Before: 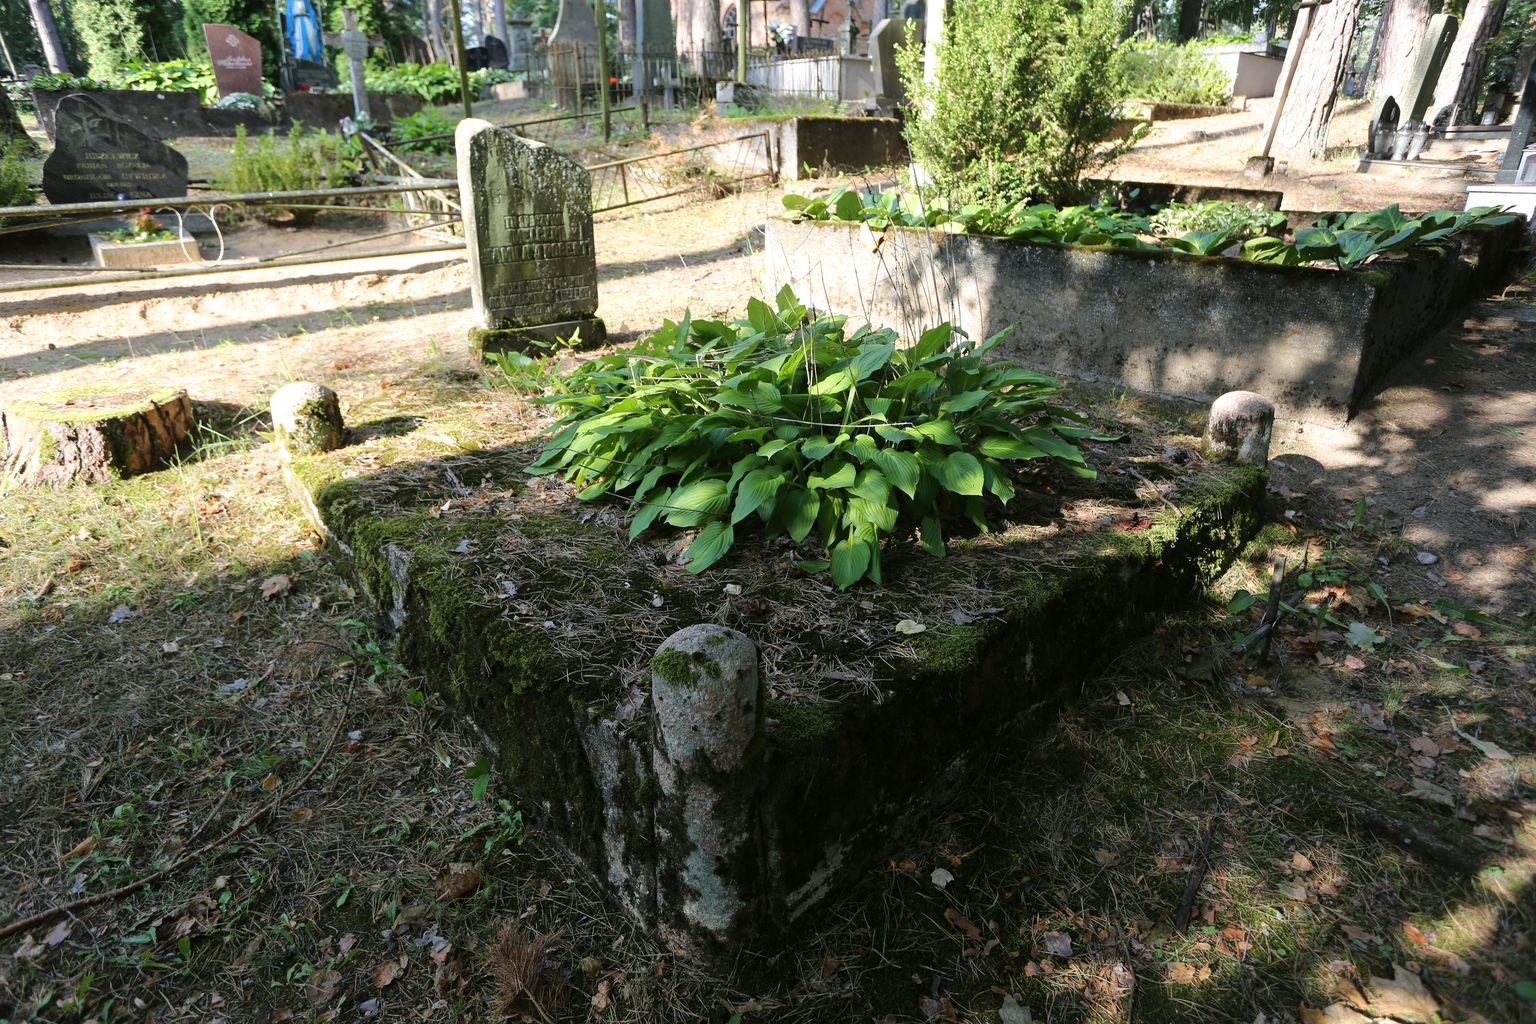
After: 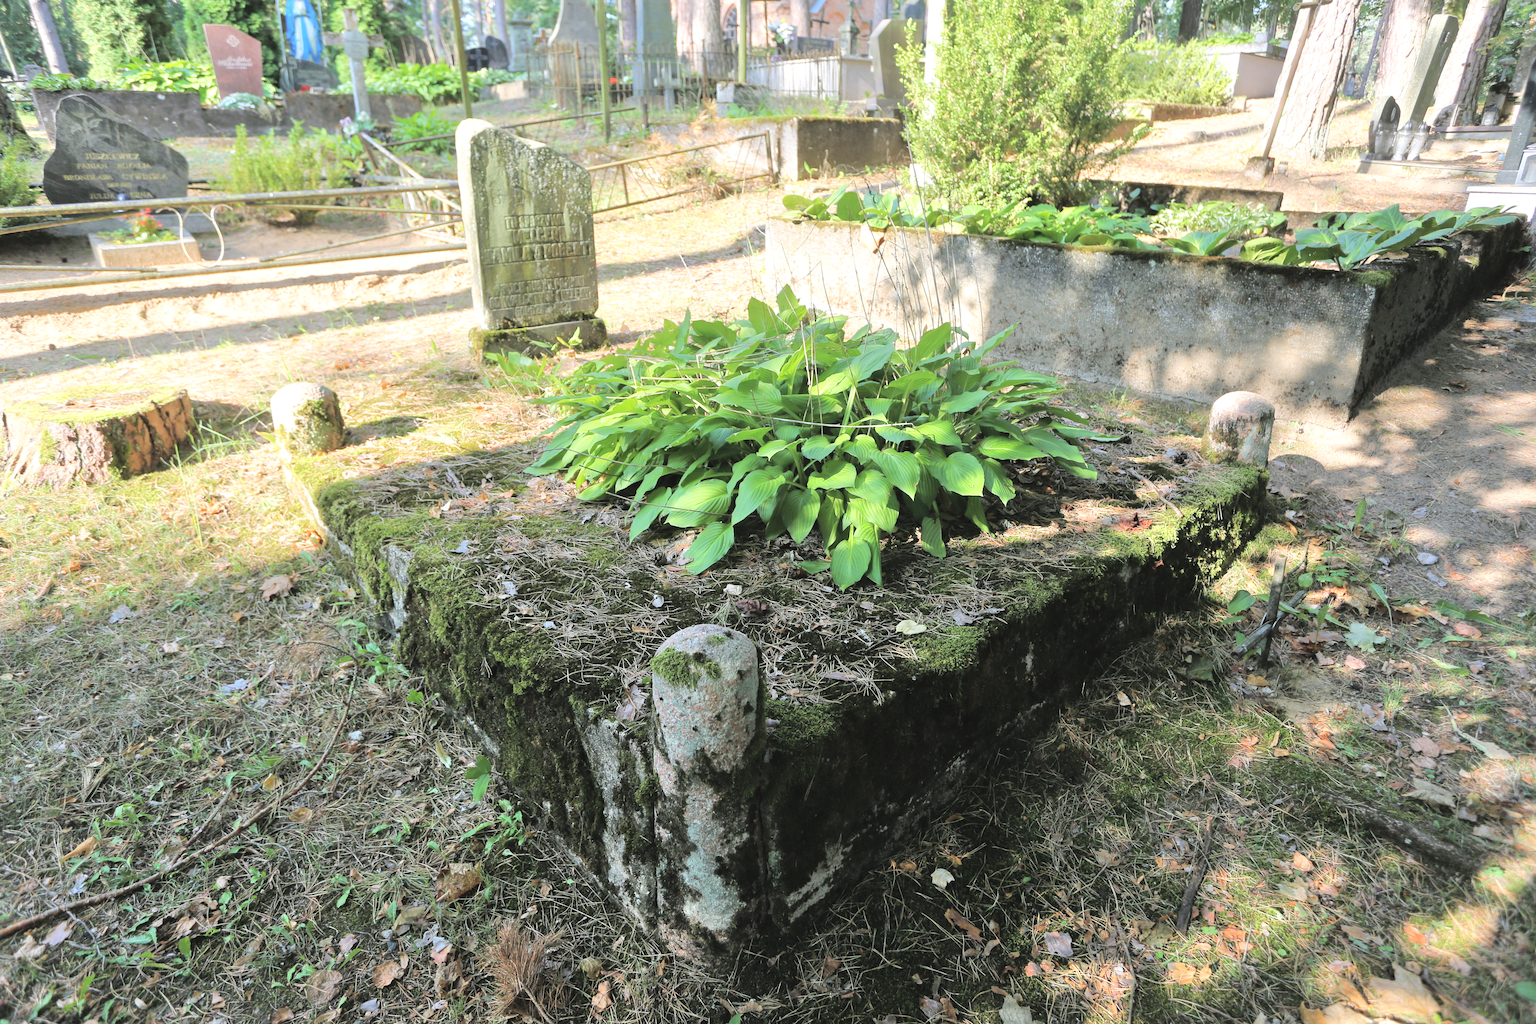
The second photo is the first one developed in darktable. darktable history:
tone equalizer: -7 EV 0.15 EV, -6 EV 0.6 EV, -5 EV 1.15 EV, -4 EV 1.33 EV, -3 EV 1.15 EV, -2 EV 0.6 EV, -1 EV 0.15 EV, mask exposure compensation -0.5 EV
contrast brightness saturation: brightness 0.28
